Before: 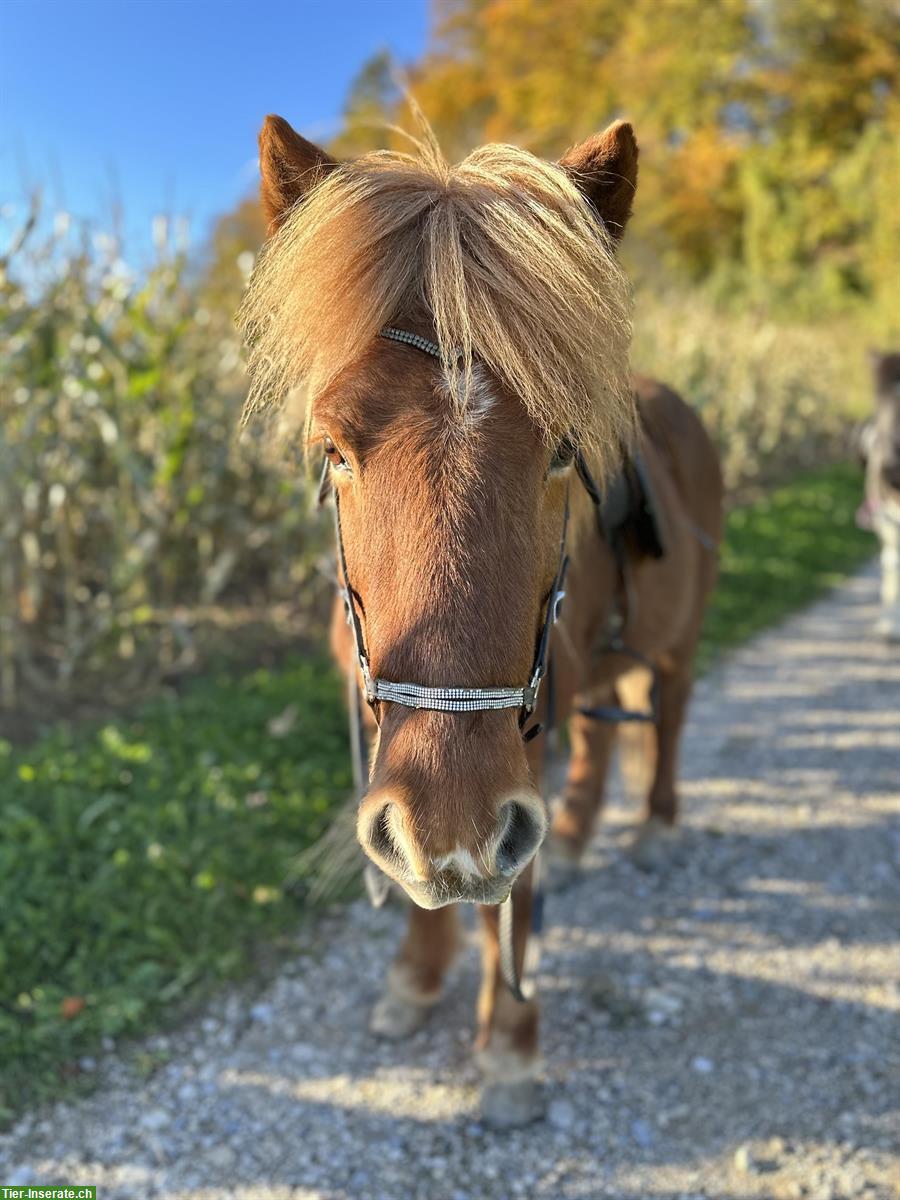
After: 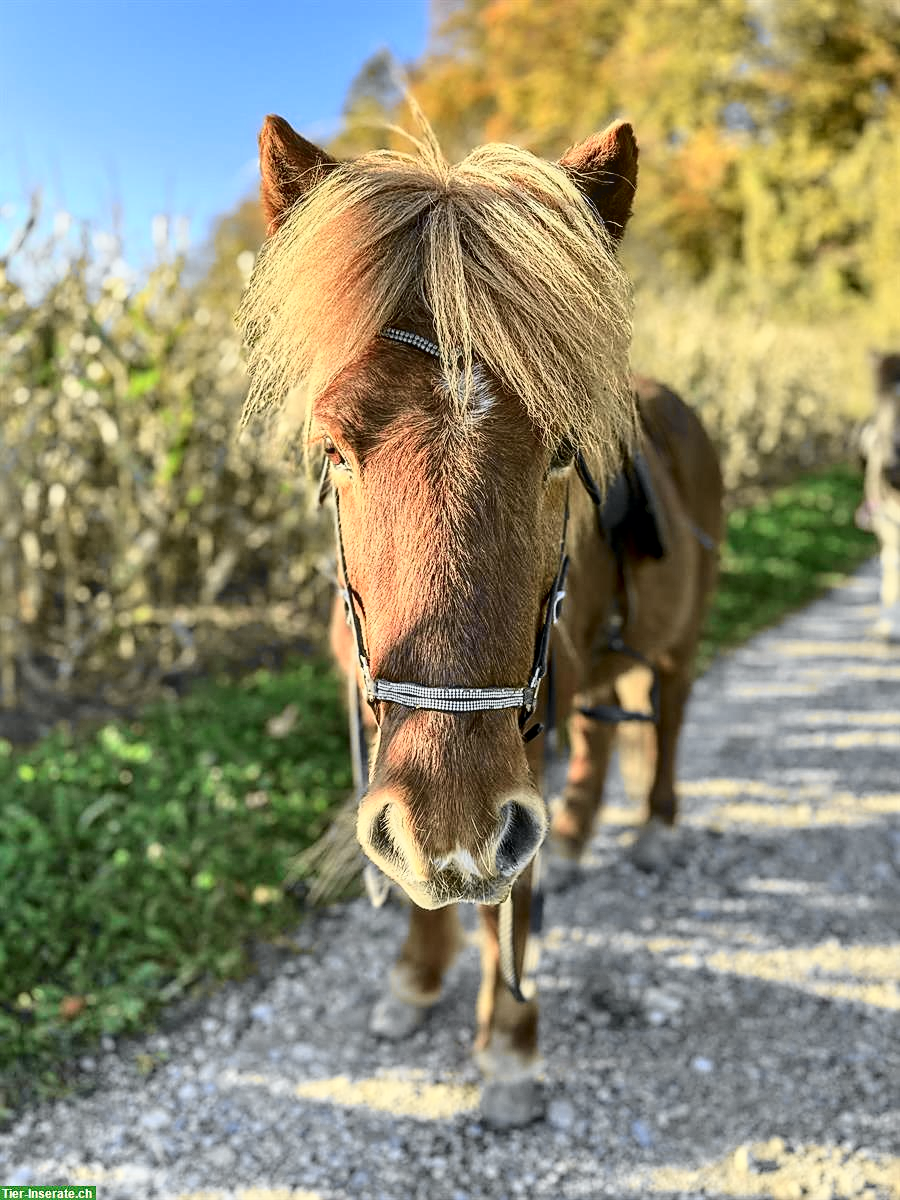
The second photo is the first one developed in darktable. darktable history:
tone curve: curves: ch0 [(0, 0.026) (0.058, 0.036) (0.246, 0.214) (0.437, 0.498) (0.55, 0.644) (0.657, 0.767) (0.822, 0.9) (1, 0.961)]; ch1 [(0, 0) (0.346, 0.307) (0.408, 0.369) (0.453, 0.457) (0.476, 0.489) (0.502, 0.498) (0.521, 0.515) (0.537, 0.531) (0.612, 0.641) (0.676, 0.728) (1, 1)]; ch2 [(0, 0) (0.346, 0.34) (0.434, 0.46) (0.485, 0.494) (0.5, 0.494) (0.511, 0.508) (0.537, 0.564) (0.579, 0.599) (0.663, 0.67) (1, 1)], color space Lab, independent channels, preserve colors none
local contrast: on, module defaults
sharpen: on, module defaults
